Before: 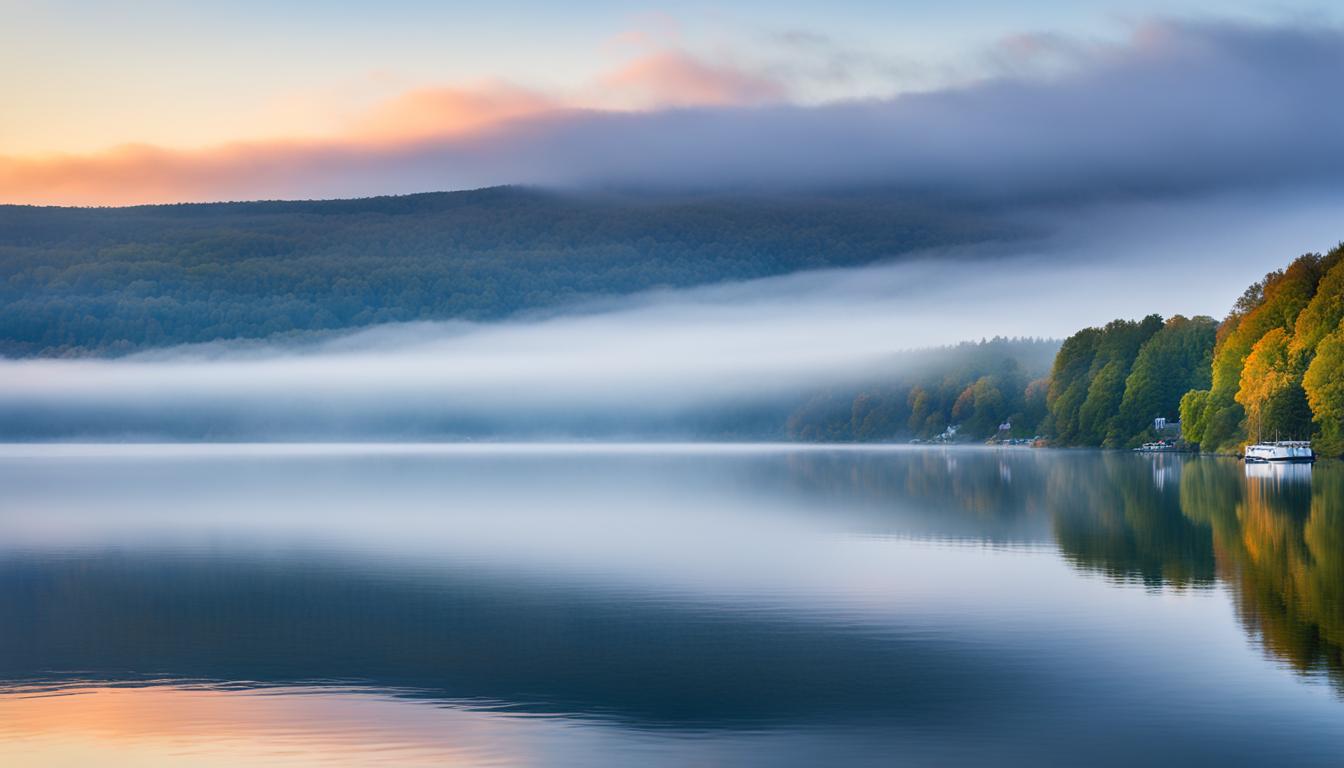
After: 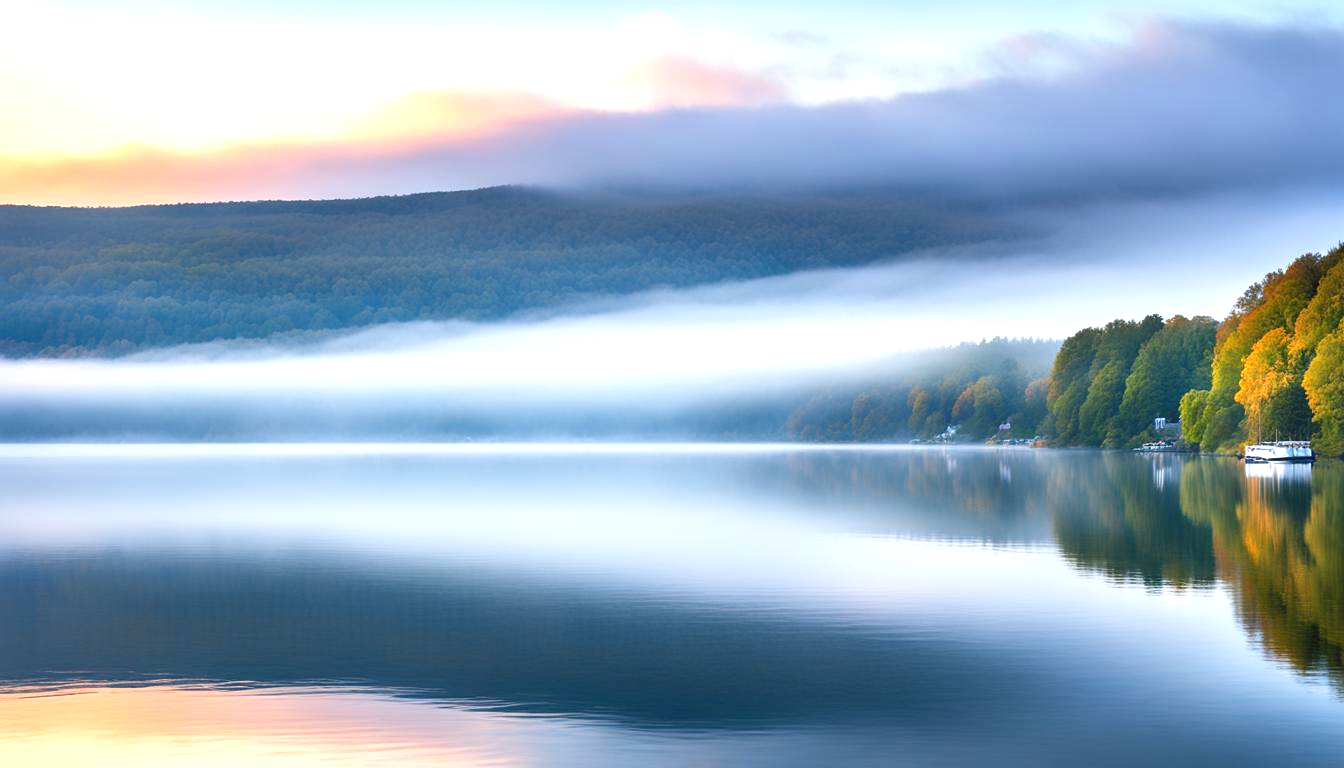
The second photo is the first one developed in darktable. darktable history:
exposure: exposure 0.777 EV, compensate highlight preservation false
